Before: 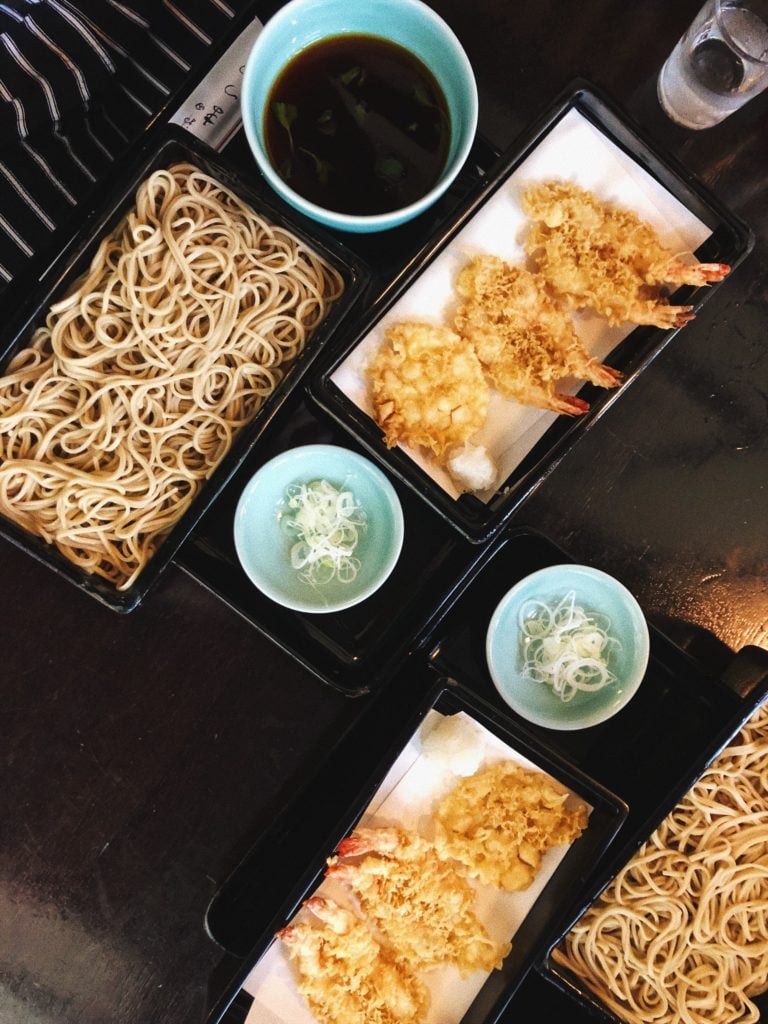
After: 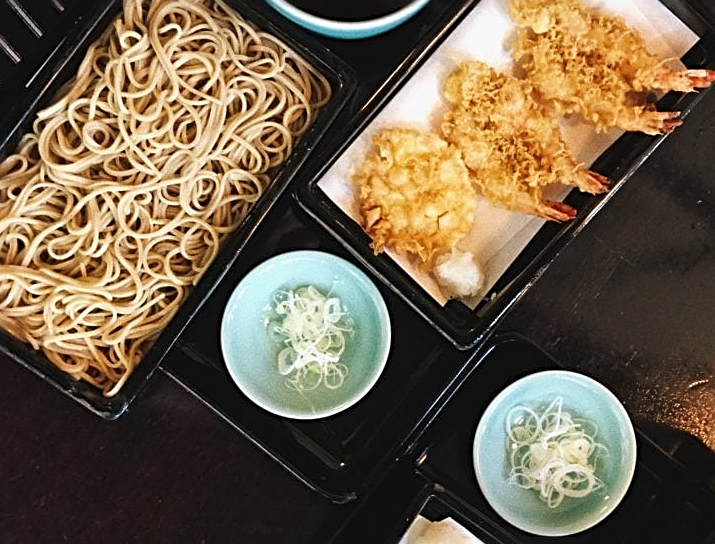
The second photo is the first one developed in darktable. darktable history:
crop: left 1.758%, top 19.036%, right 5.117%, bottom 27.832%
sharpen: radius 2.533, amount 0.618
